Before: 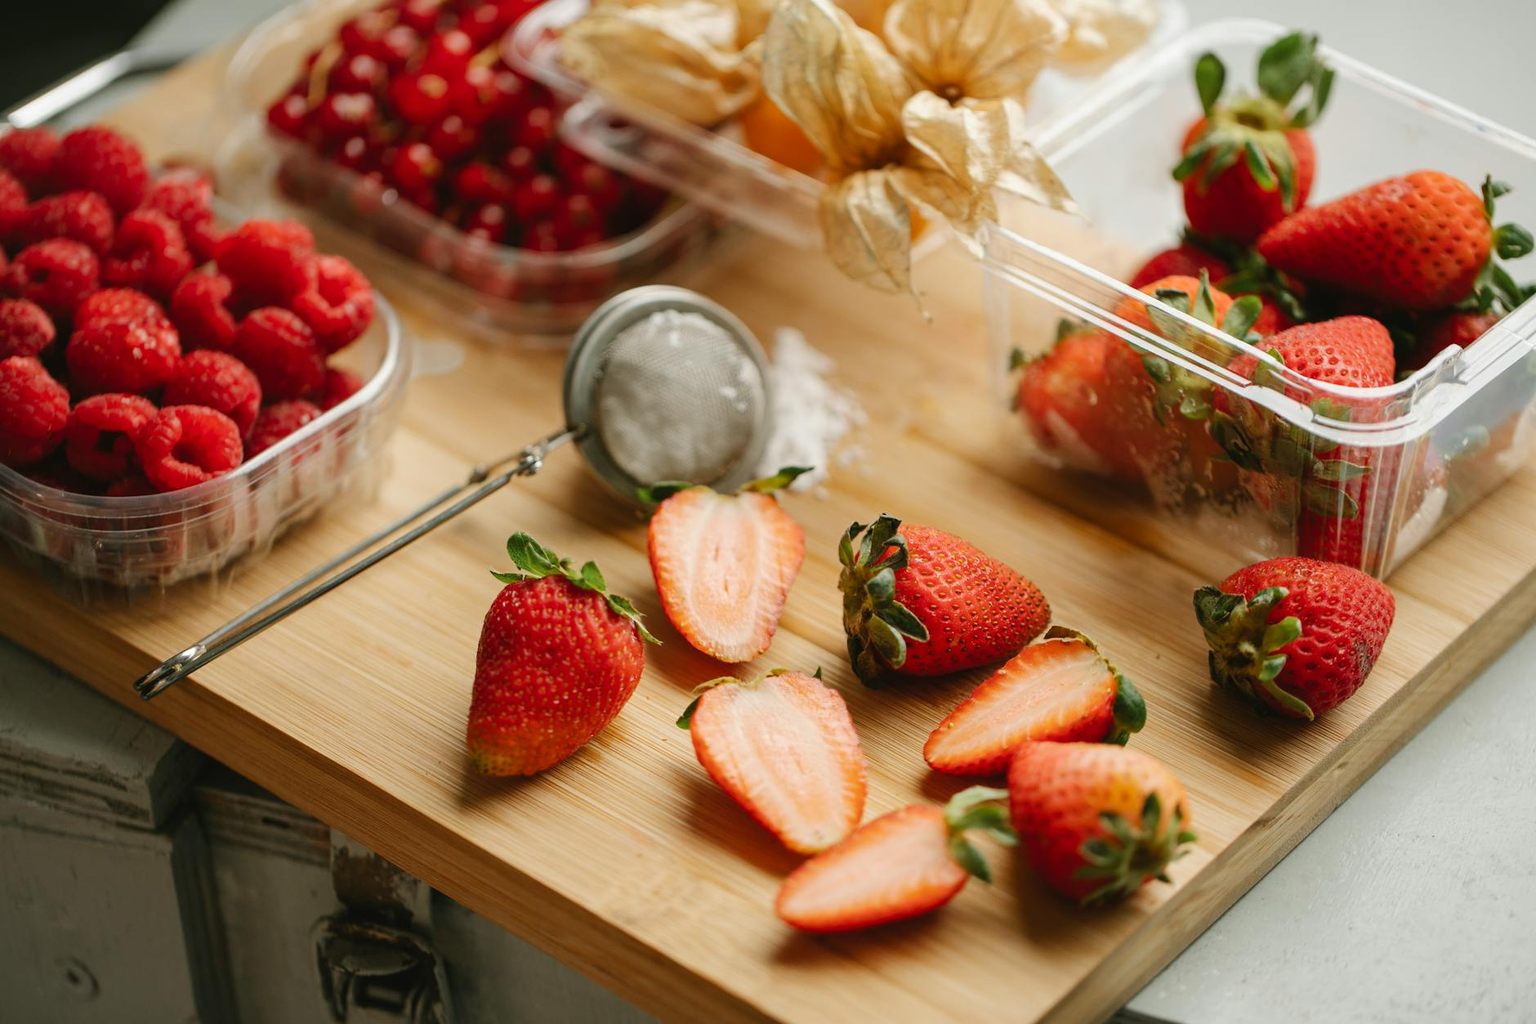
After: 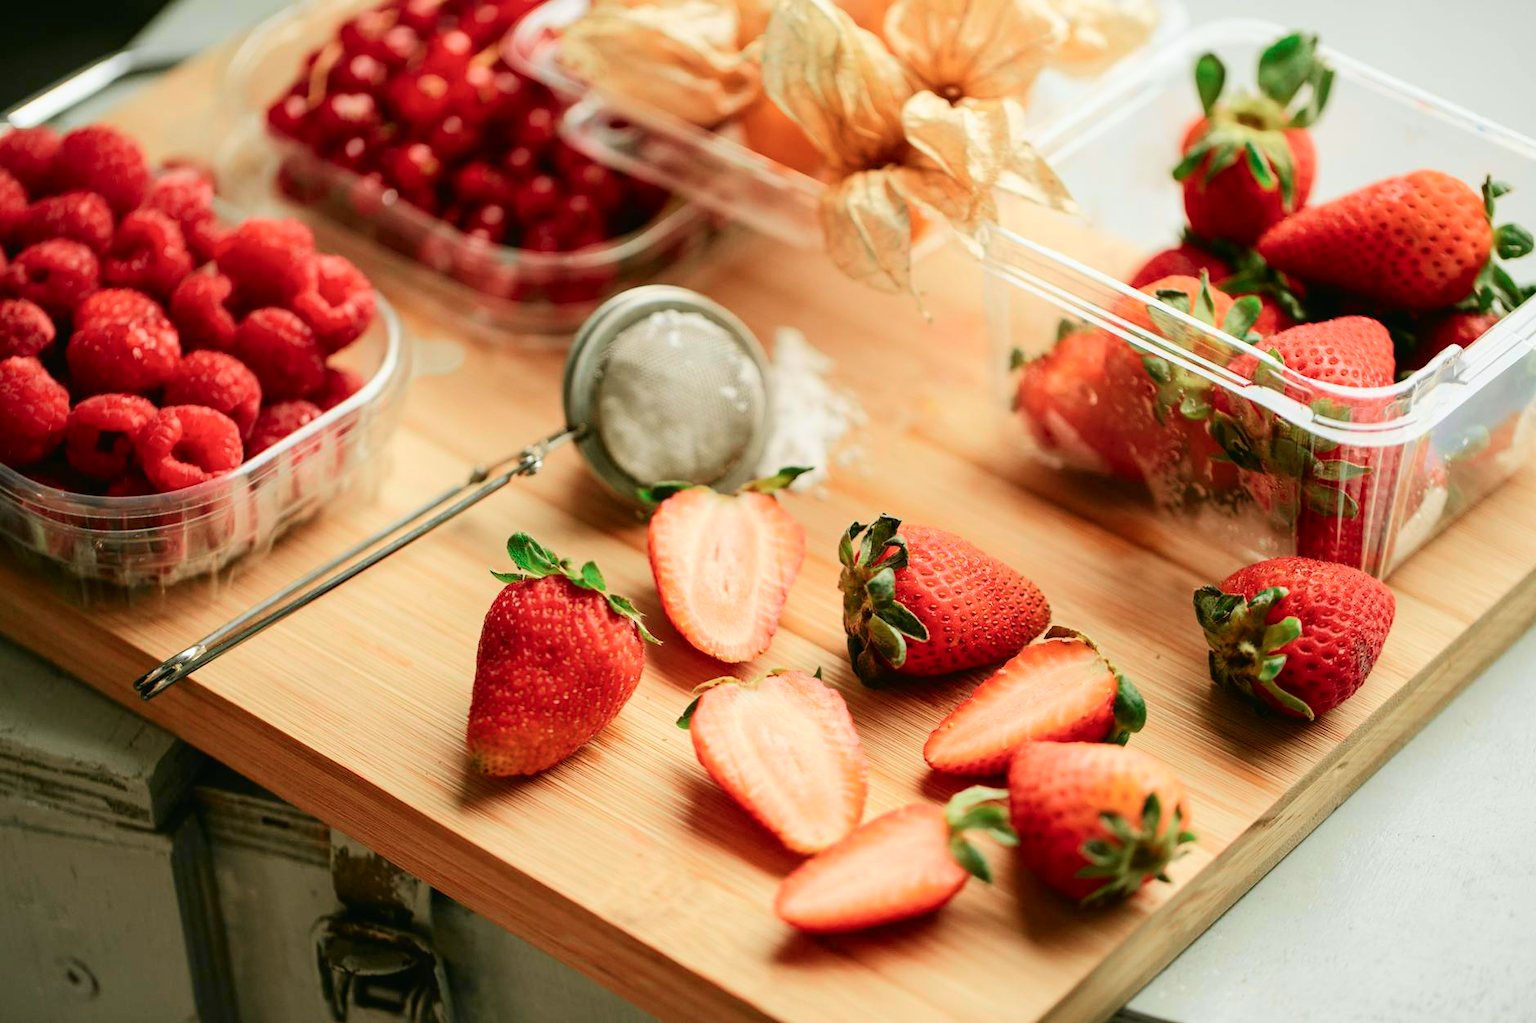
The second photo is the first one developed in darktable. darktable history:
tone curve: curves: ch0 [(0, 0) (0.051, 0.027) (0.096, 0.071) (0.219, 0.248) (0.428, 0.52) (0.596, 0.713) (0.727, 0.823) (0.859, 0.924) (1, 1)]; ch1 [(0, 0) (0.1, 0.038) (0.318, 0.221) (0.413, 0.325) (0.443, 0.412) (0.483, 0.474) (0.503, 0.501) (0.516, 0.515) (0.548, 0.575) (0.561, 0.596) (0.594, 0.647) (0.666, 0.701) (1, 1)]; ch2 [(0, 0) (0.453, 0.435) (0.479, 0.476) (0.504, 0.5) (0.52, 0.526) (0.557, 0.585) (0.583, 0.608) (0.824, 0.815) (1, 1)], color space Lab, independent channels, preserve colors none
